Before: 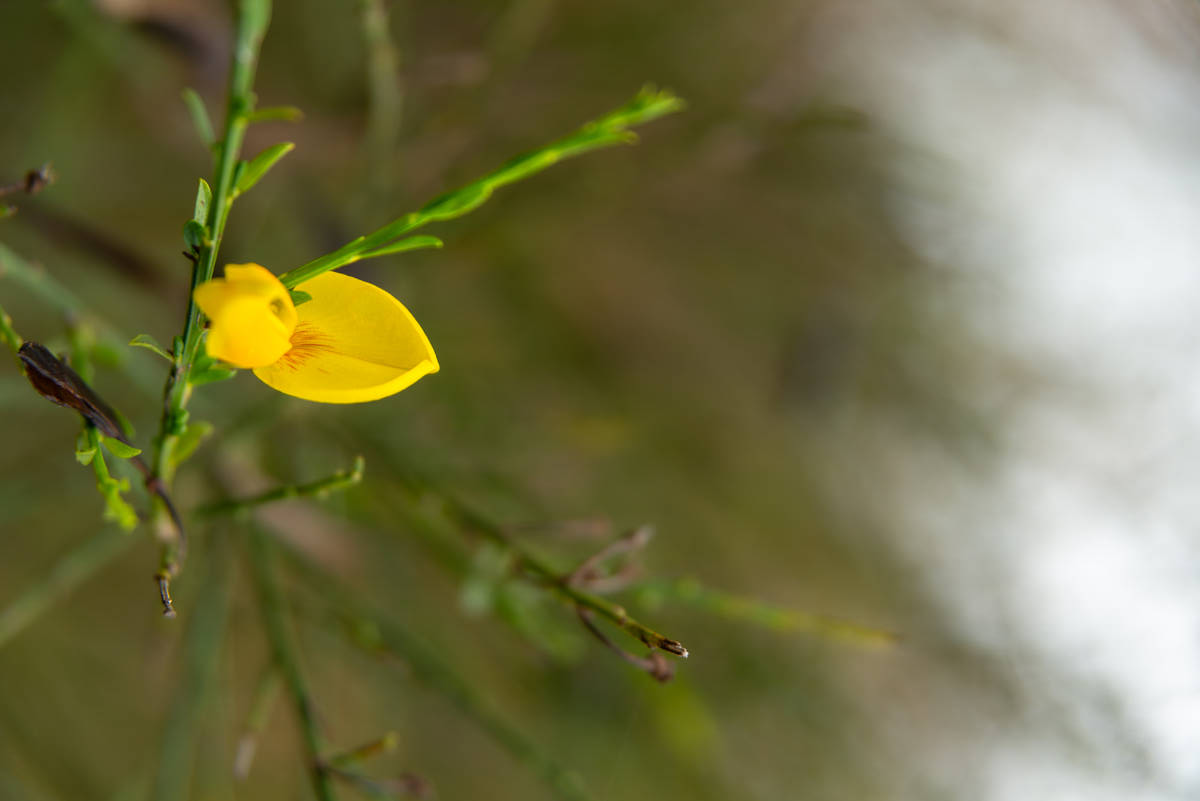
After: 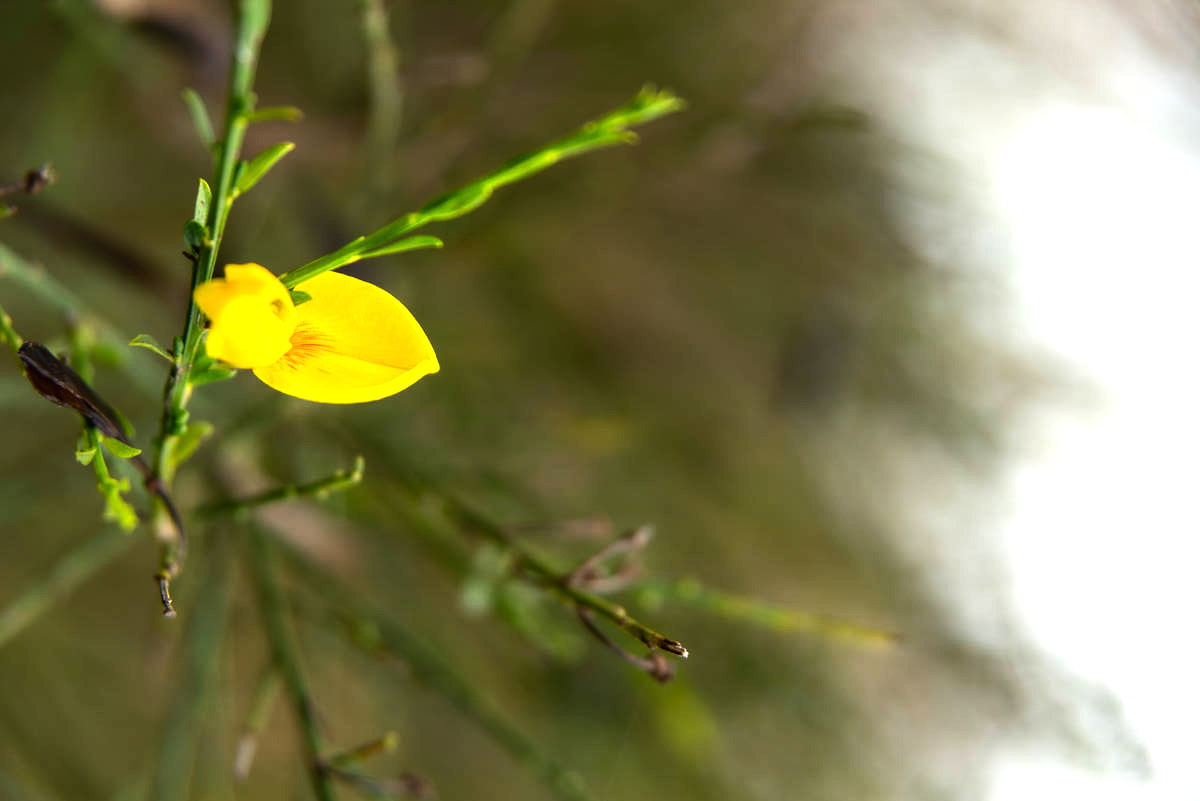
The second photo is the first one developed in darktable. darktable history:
tone equalizer: -8 EV -0.75 EV, -7 EV -0.7 EV, -6 EV -0.6 EV, -5 EV -0.4 EV, -3 EV 0.4 EV, -2 EV 0.6 EV, -1 EV 0.7 EV, +0 EV 0.75 EV, edges refinement/feathering 500, mask exposure compensation -1.57 EV, preserve details no
exposure: exposure 0.2 EV, compensate highlight preservation false
